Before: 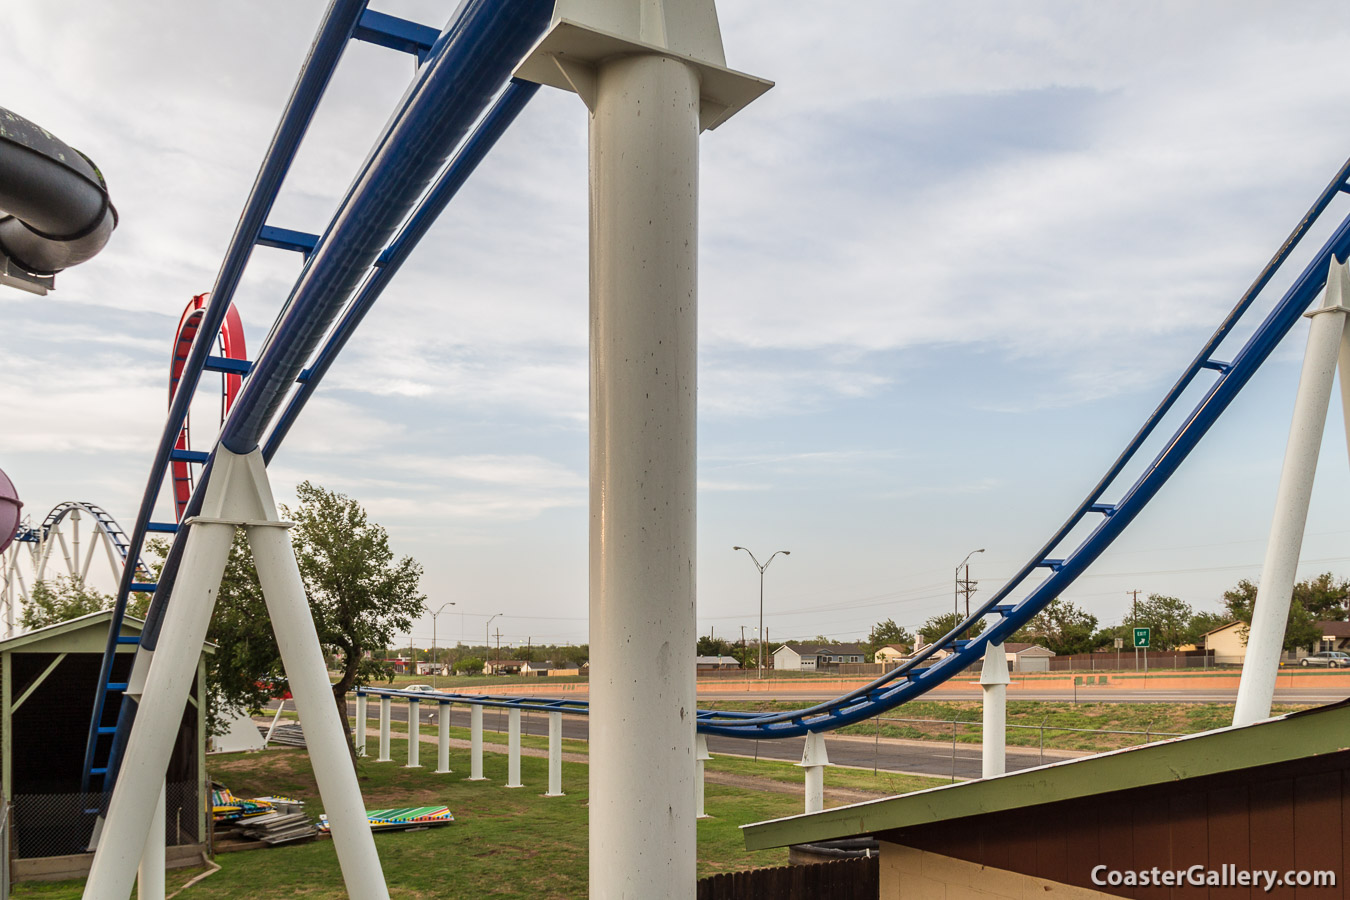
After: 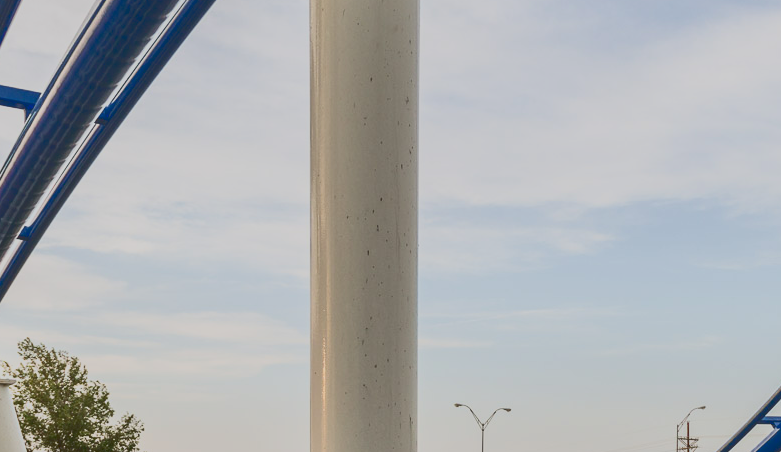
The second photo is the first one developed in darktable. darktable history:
crop: left 20.689%, top 15.889%, right 21.426%, bottom 33.858%
tone curve: curves: ch0 [(0, 0.148) (0.191, 0.225) (0.712, 0.695) (0.864, 0.797) (1, 0.839)], color space Lab, linked channels, preserve colors none
